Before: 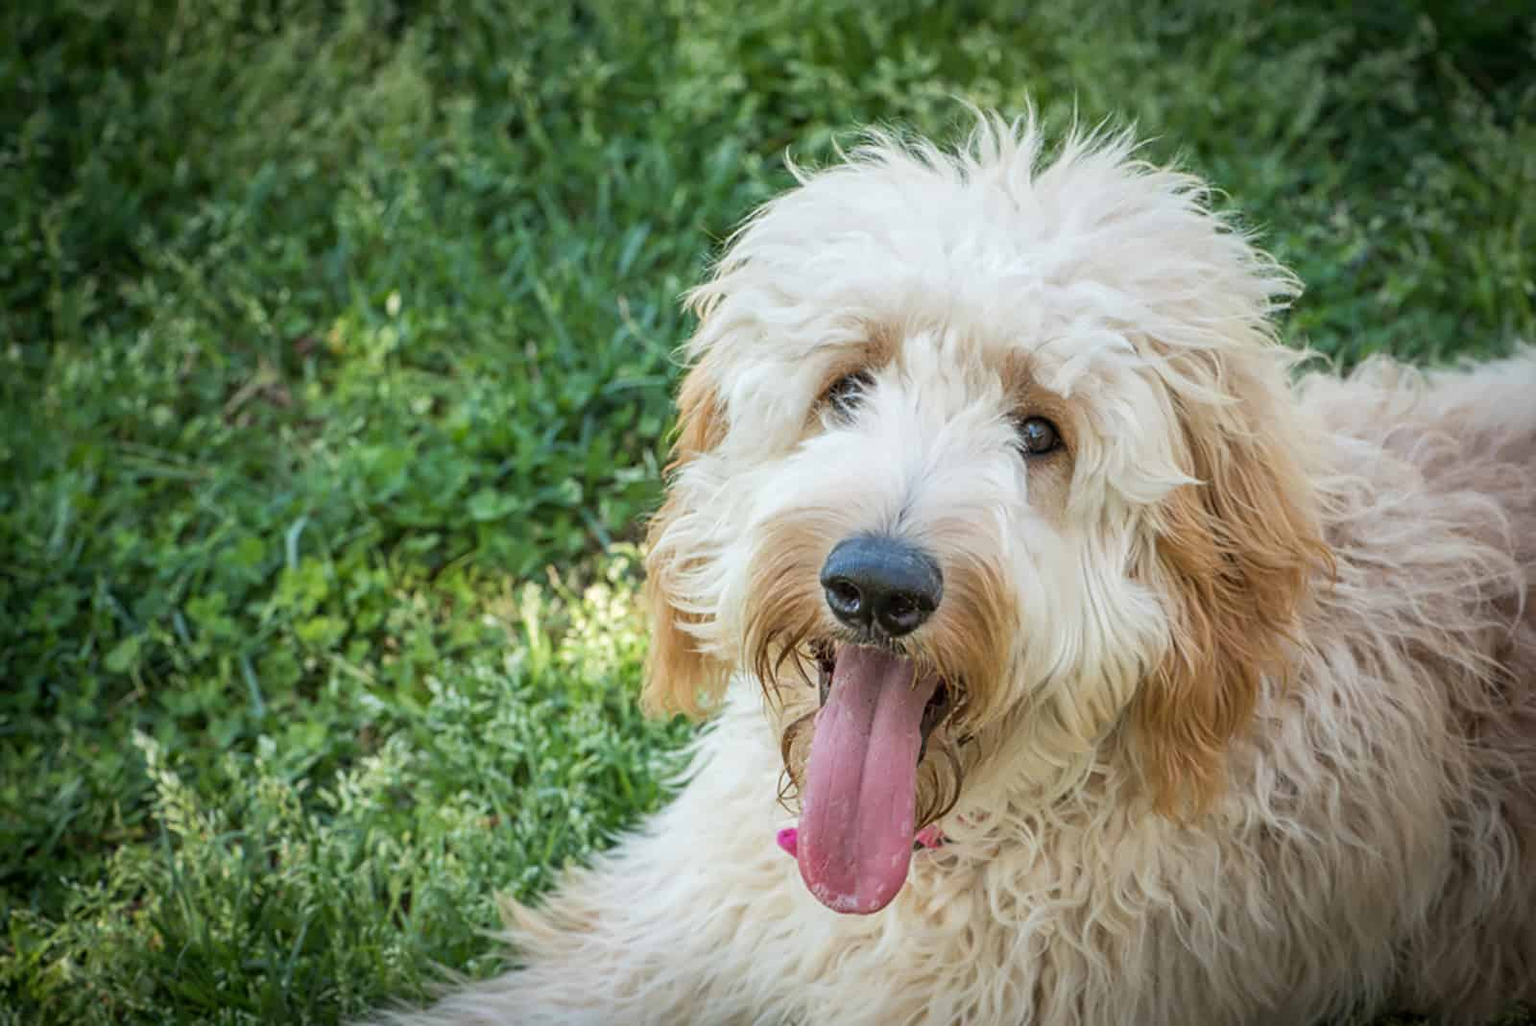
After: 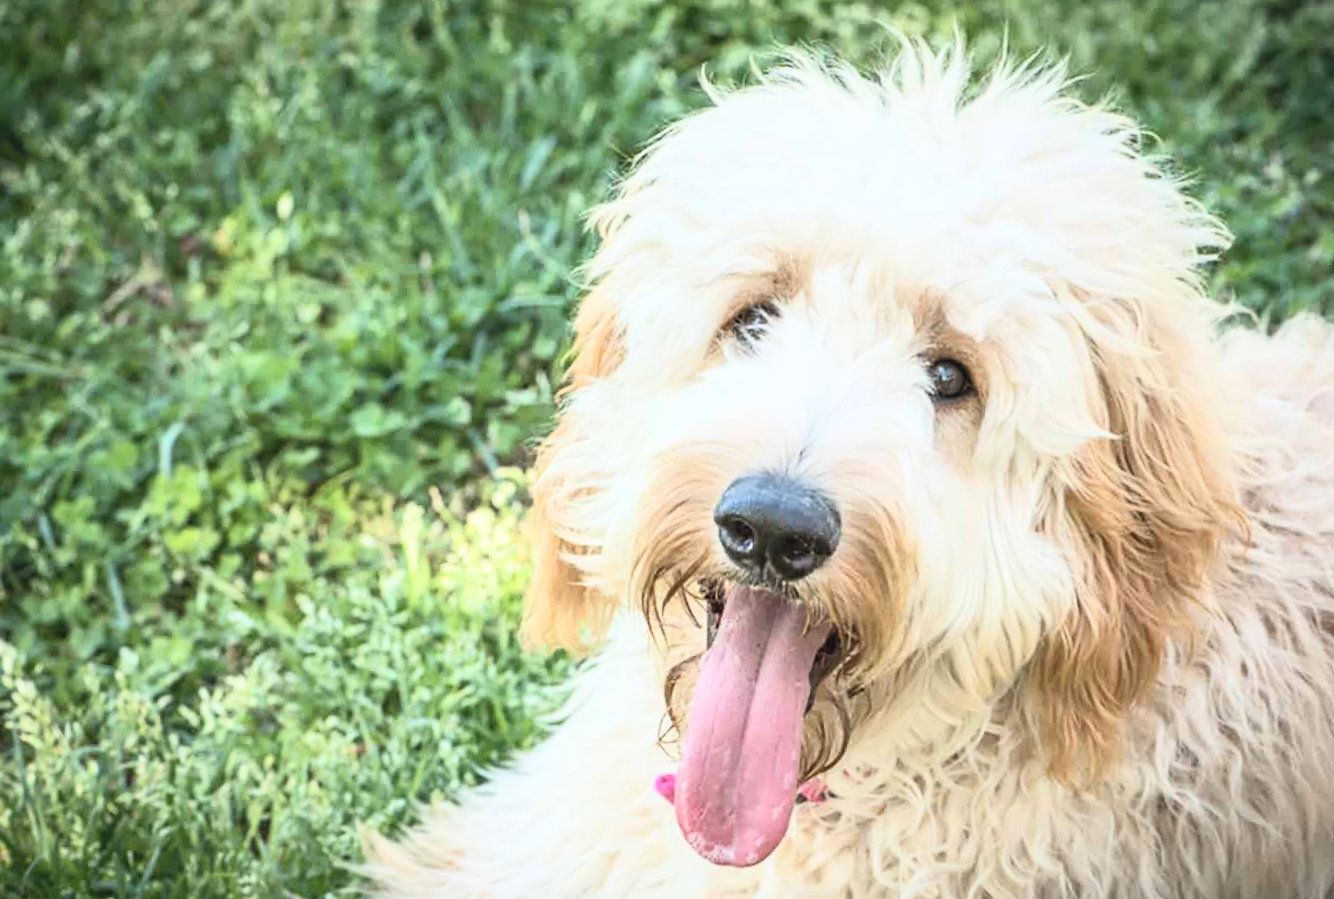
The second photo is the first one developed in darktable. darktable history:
contrast brightness saturation: contrast 0.374, brightness 0.535
crop and rotate: angle -3.04°, left 5.389%, top 5.2%, right 4.698%, bottom 4.122%
